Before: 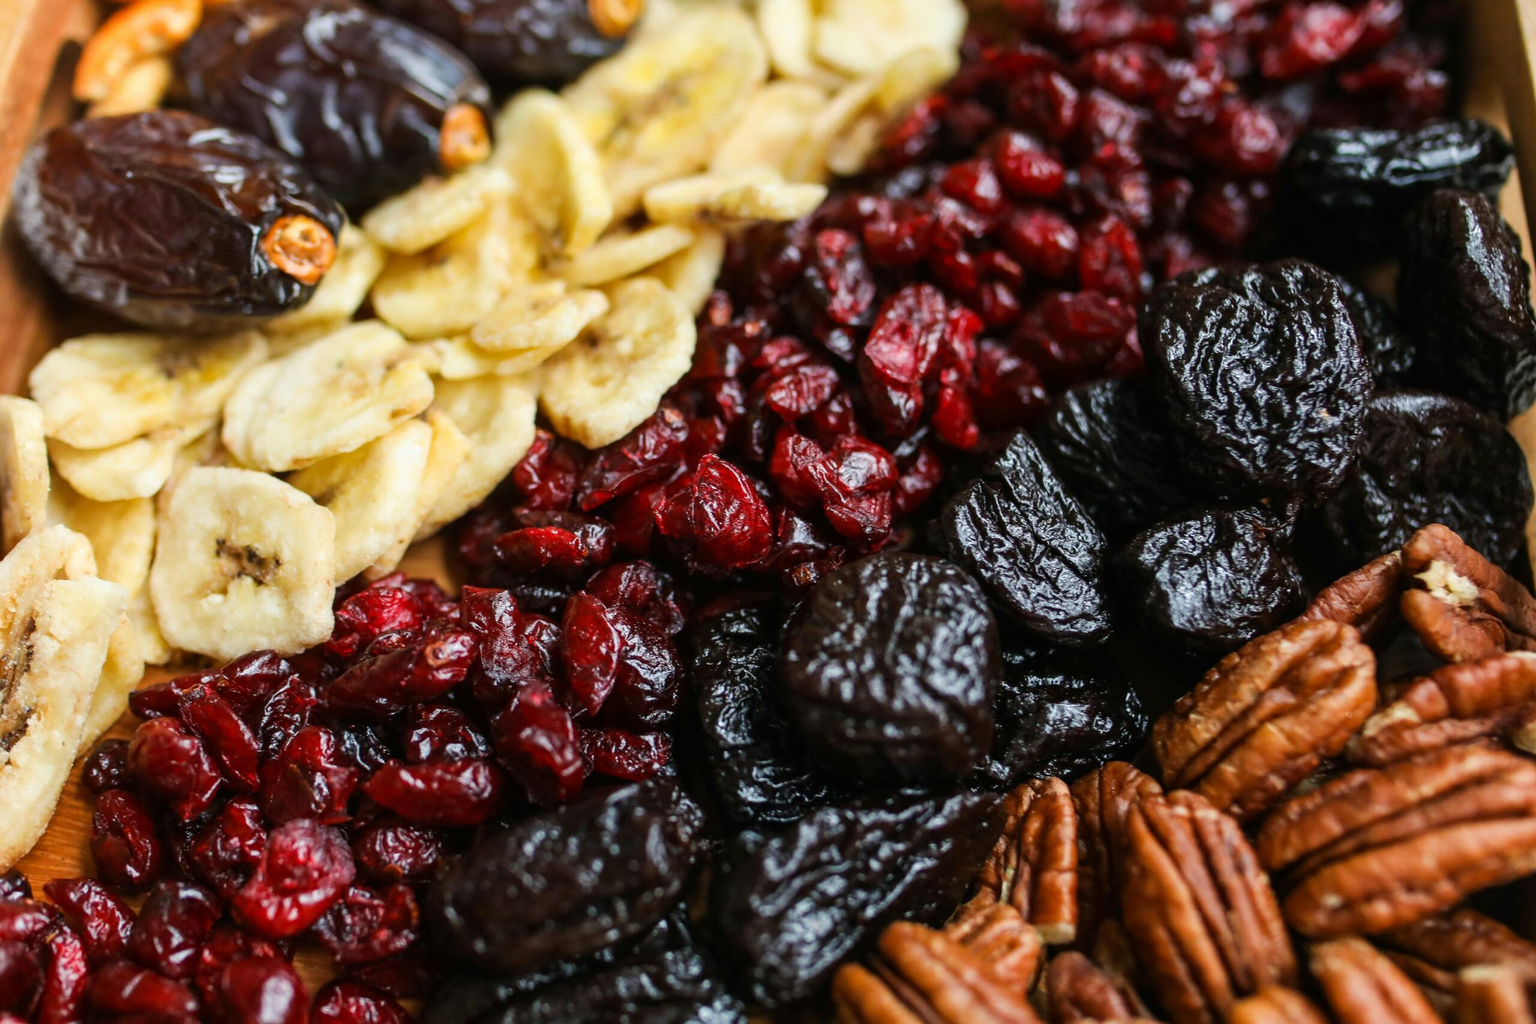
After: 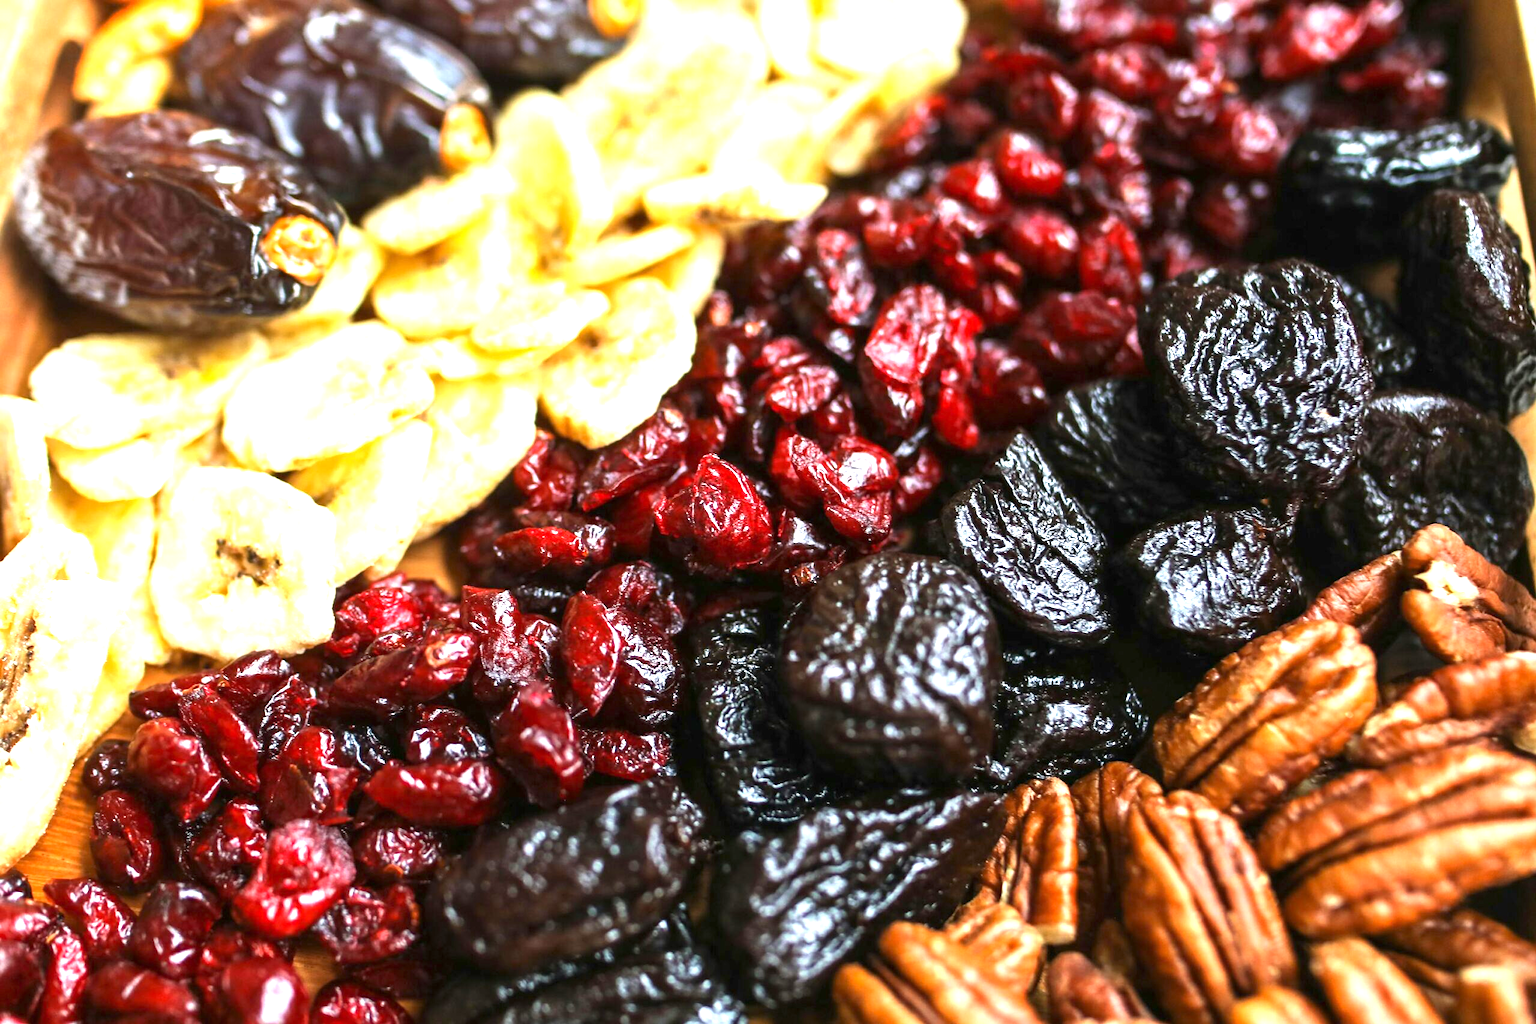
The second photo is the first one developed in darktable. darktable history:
exposure: exposure 1.5 EV, compensate highlight preservation false
